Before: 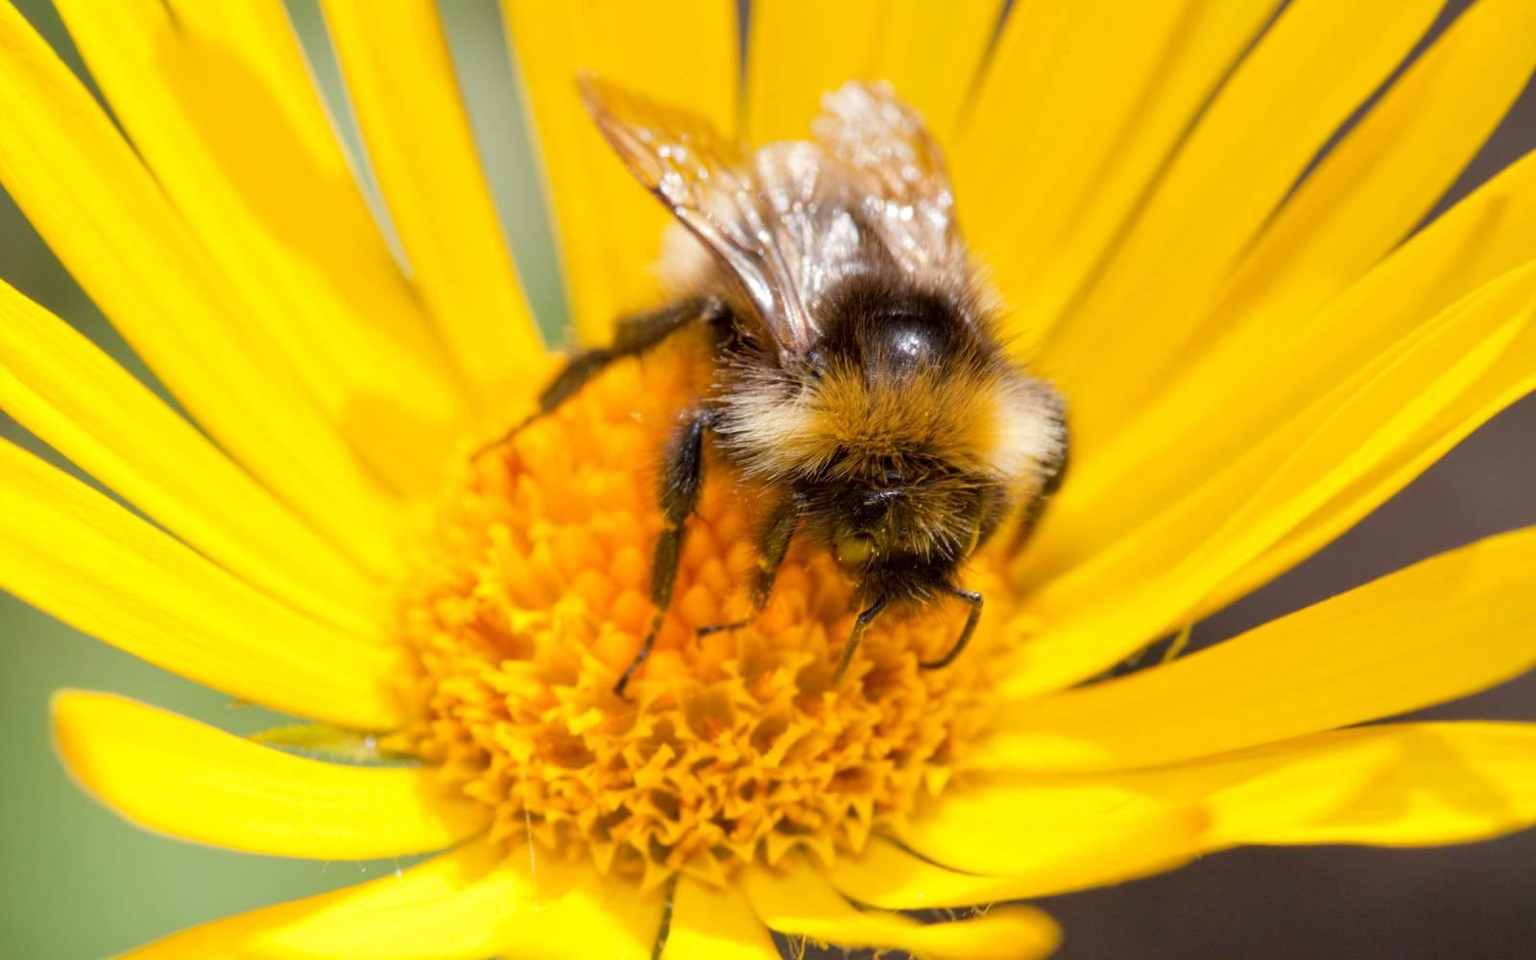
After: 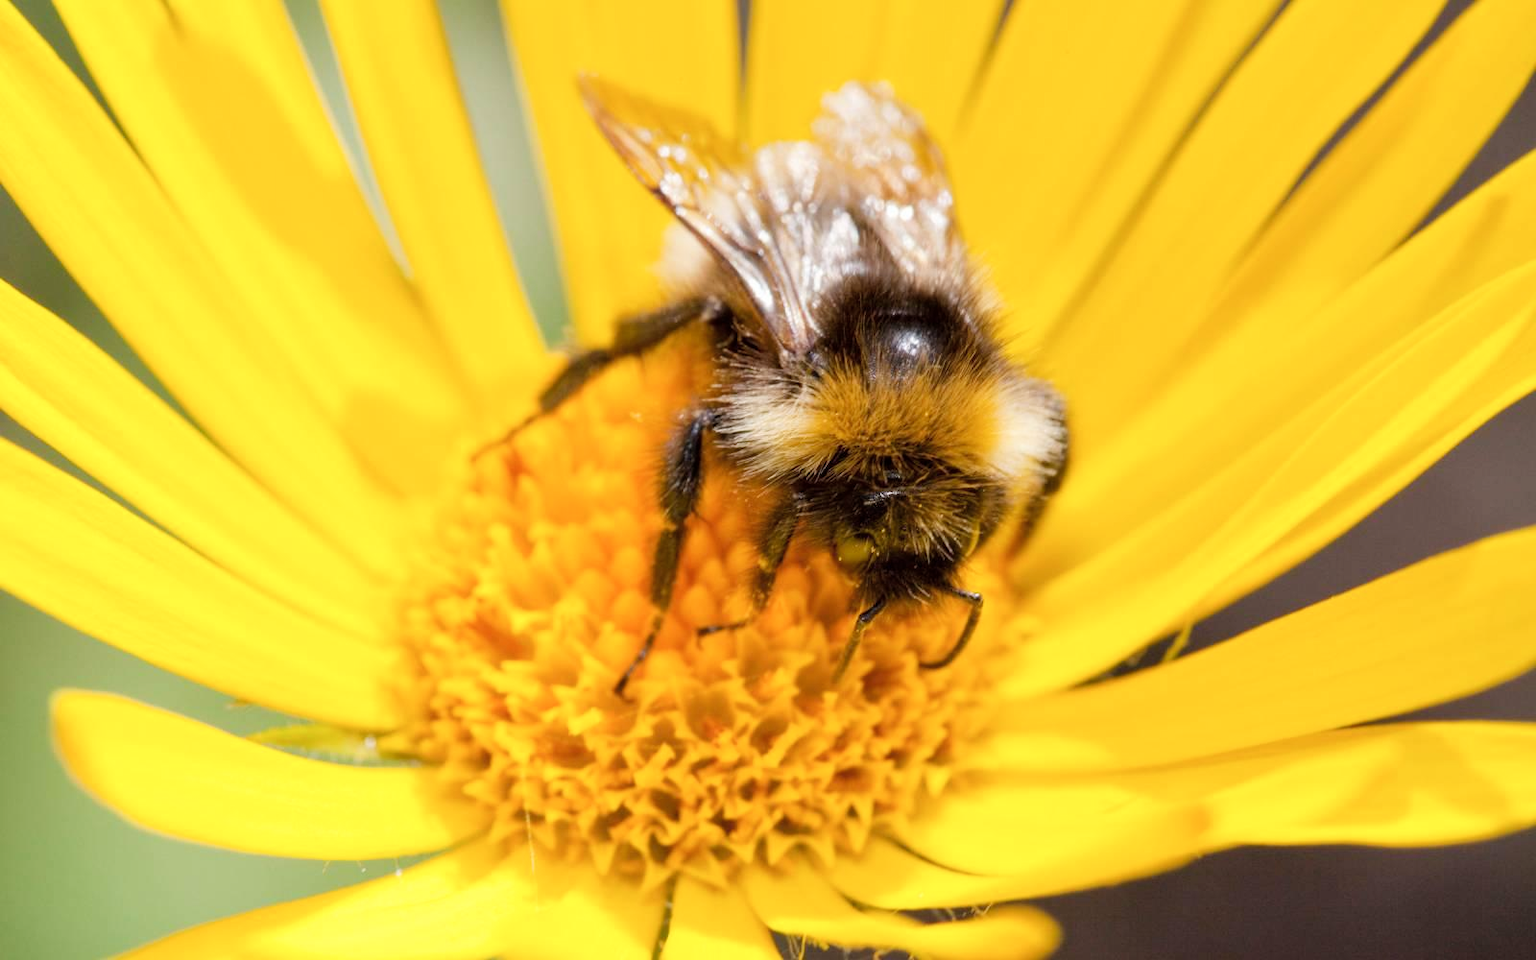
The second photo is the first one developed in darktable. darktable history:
color zones: curves: ch1 [(0, 0.469) (0.01, 0.469) (0.12, 0.446) (0.248, 0.469) (0.5, 0.5) (0.748, 0.5) (0.99, 0.469) (1, 0.469)]
tone curve: curves: ch0 [(0, 0) (0.004, 0.002) (0.02, 0.013) (0.218, 0.218) (0.664, 0.718) (0.832, 0.873) (1, 1)], preserve colors none
